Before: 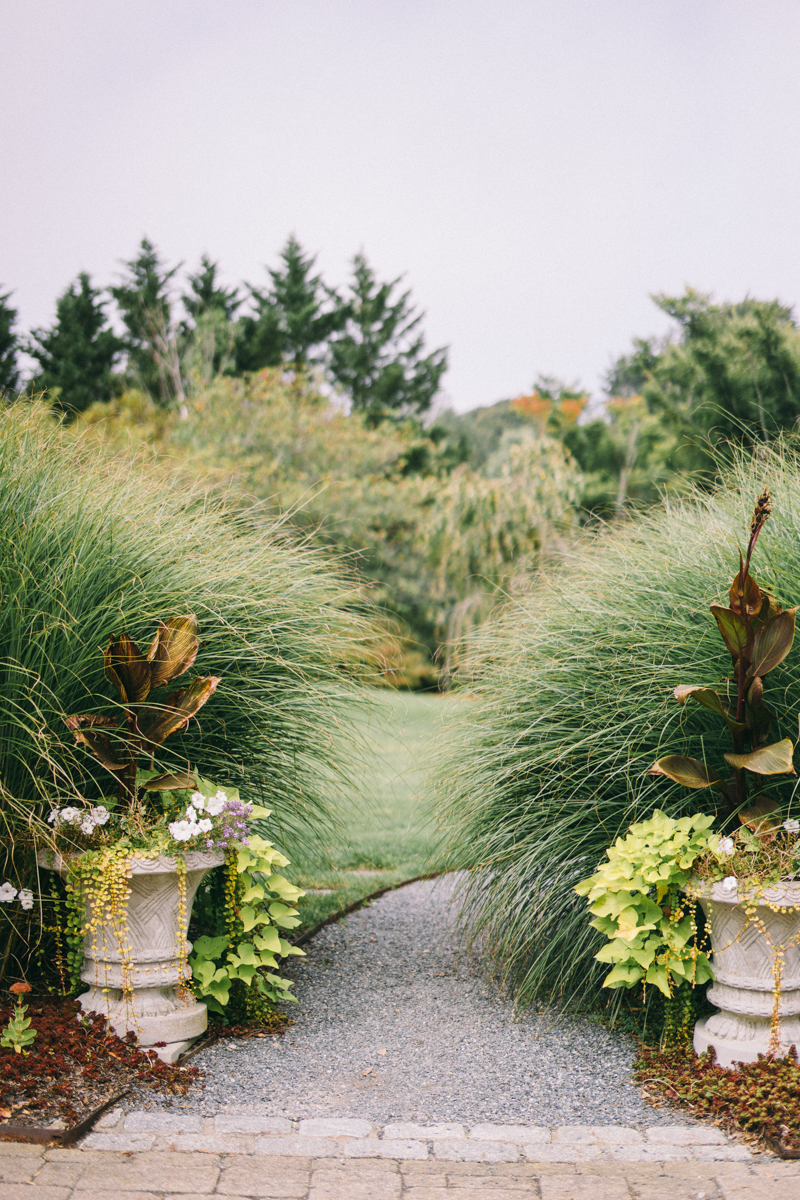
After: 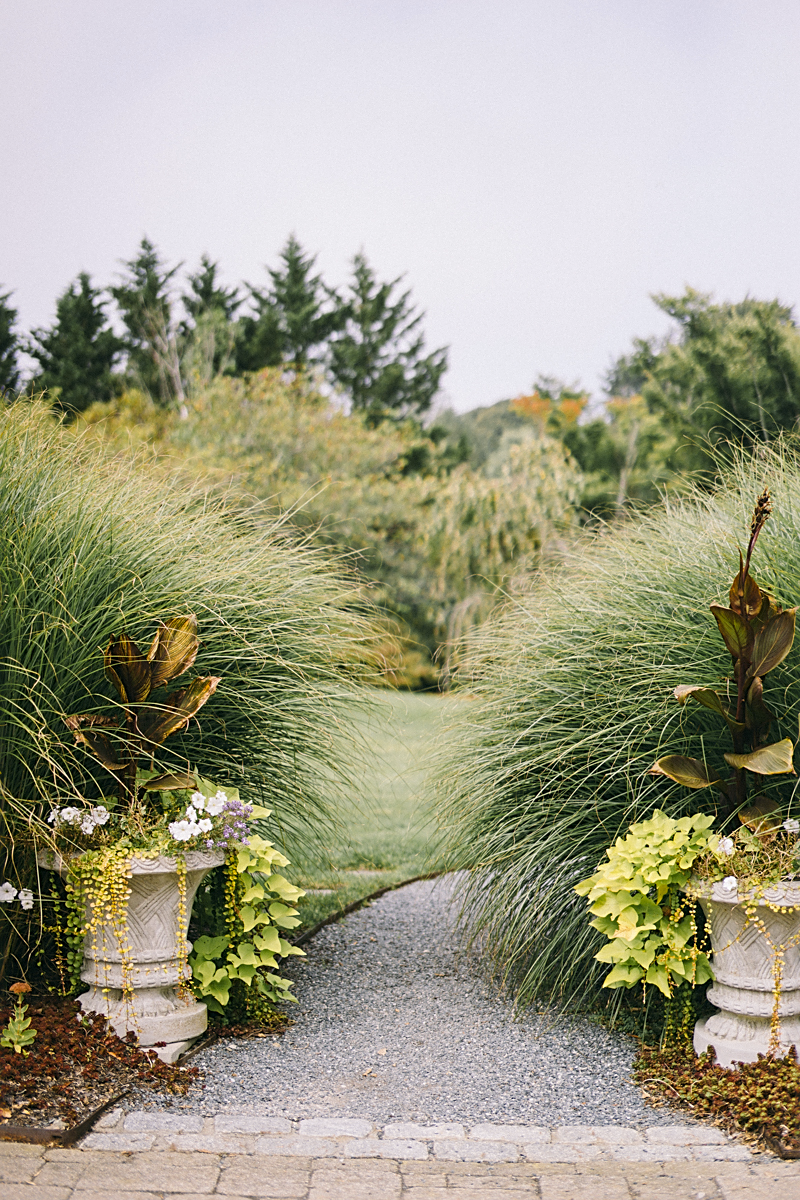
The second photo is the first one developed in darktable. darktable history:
sharpen: on, module defaults
color contrast: green-magenta contrast 0.8, blue-yellow contrast 1.1, unbound 0
